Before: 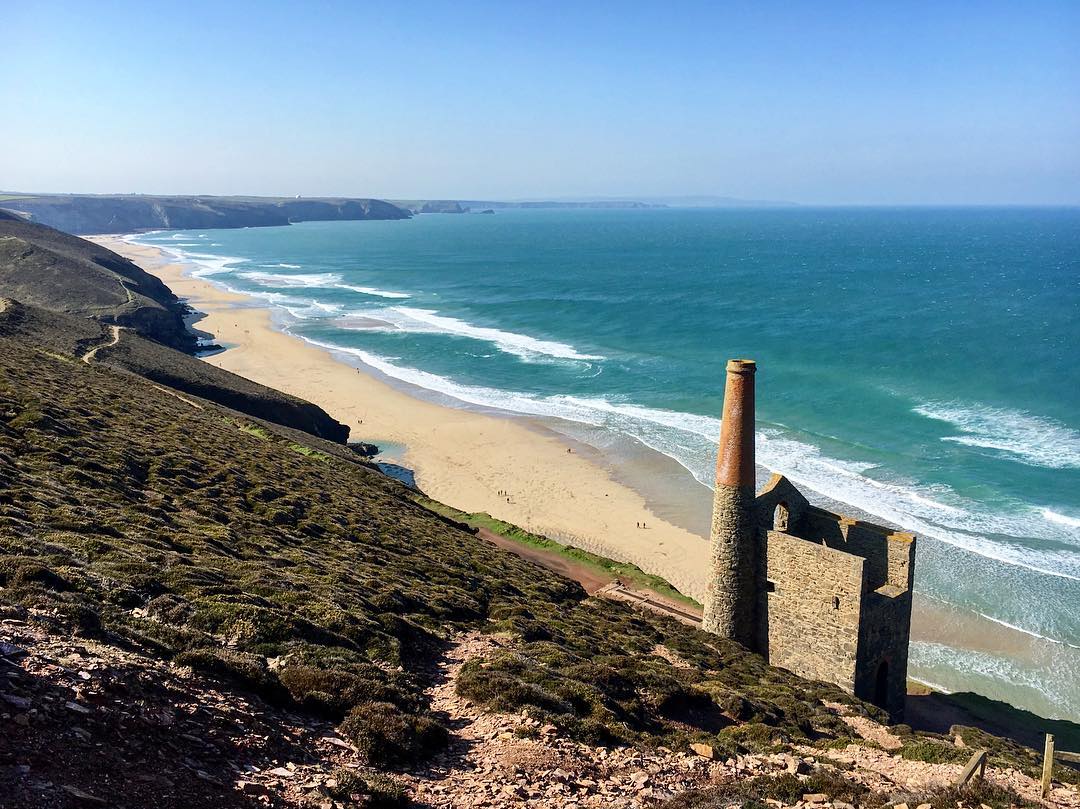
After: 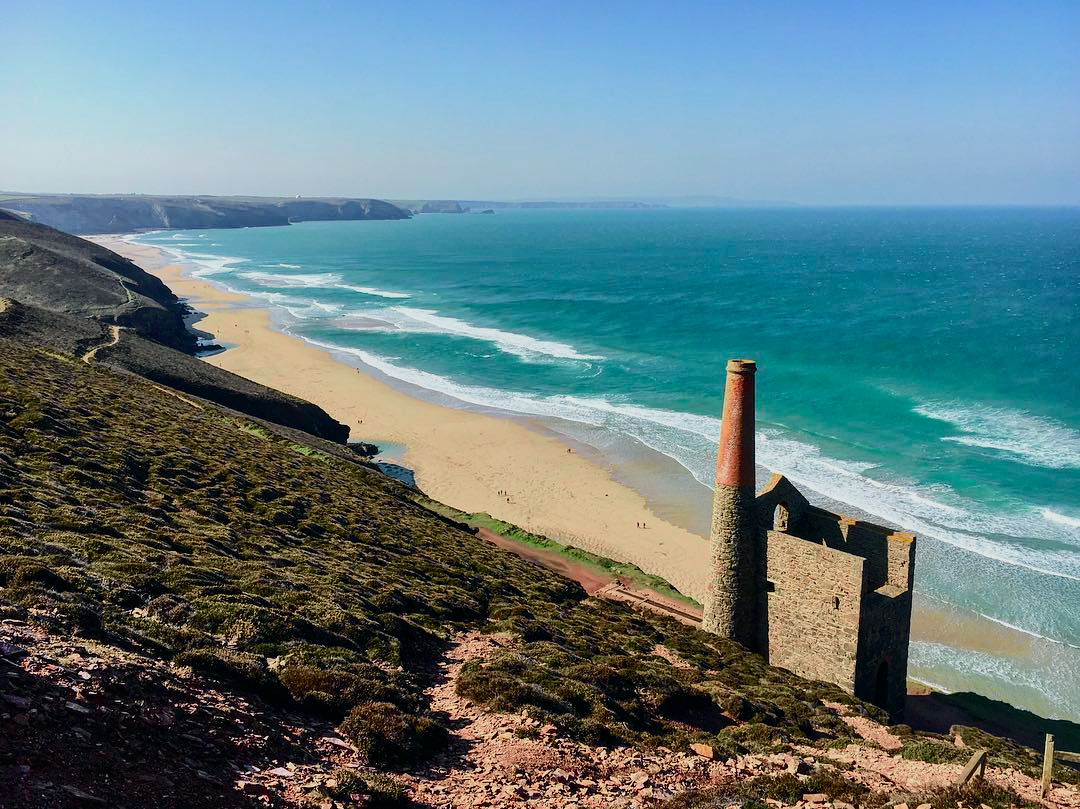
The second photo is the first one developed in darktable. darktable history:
exposure: exposure -0.242 EV, compensate highlight preservation false
tone curve: curves: ch0 [(0, 0.003) (0.211, 0.174) (0.482, 0.519) (0.843, 0.821) (0.992, 0.971)]; ch1 [(0, 0) (0.276, 0.206) (0.393, 0.364) (0.482, 0.477) (0.506, 0.5) (0.523, 0.523) (0.572, 0.592) (0.695, 0.767) (1, 1)]; ch2 [(0, 0) (0.438, 0.456) (0.498, 0.497) (0.536, 0.527) (0.562, 0.584) (0.619, 0.602) (0.698, 0.698) (1, 1)], color space Lab, independent channels, preserve colors none
contrast brightness saturation: contrast 0.04, saturation 0.16
